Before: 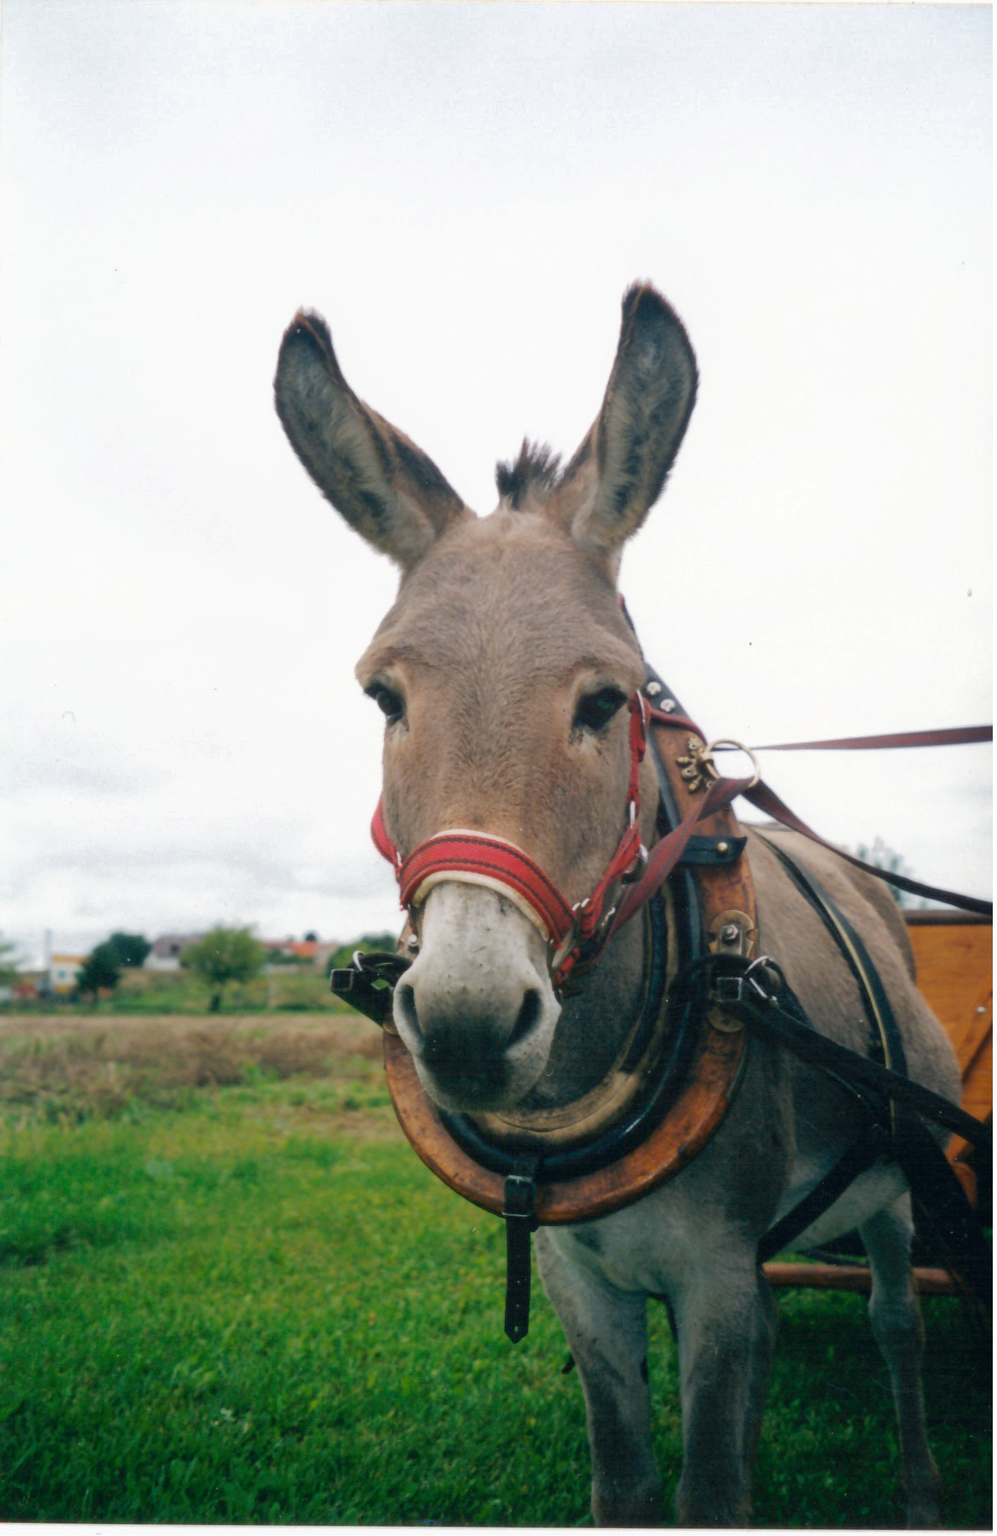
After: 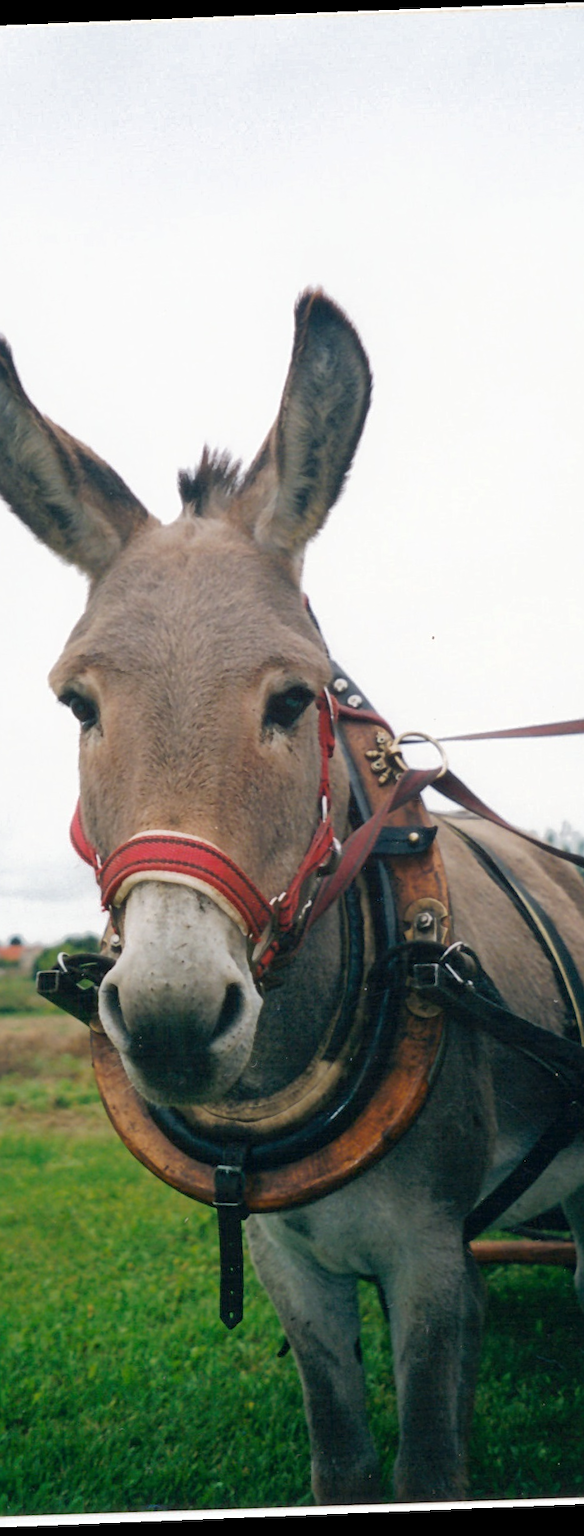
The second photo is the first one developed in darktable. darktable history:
crop: left 31.458%, top 0%, right 11.876%
rotate and perspective: rotation -2.29°, automatic cropping off
sharpen: radius 2.529, amount 0.323
